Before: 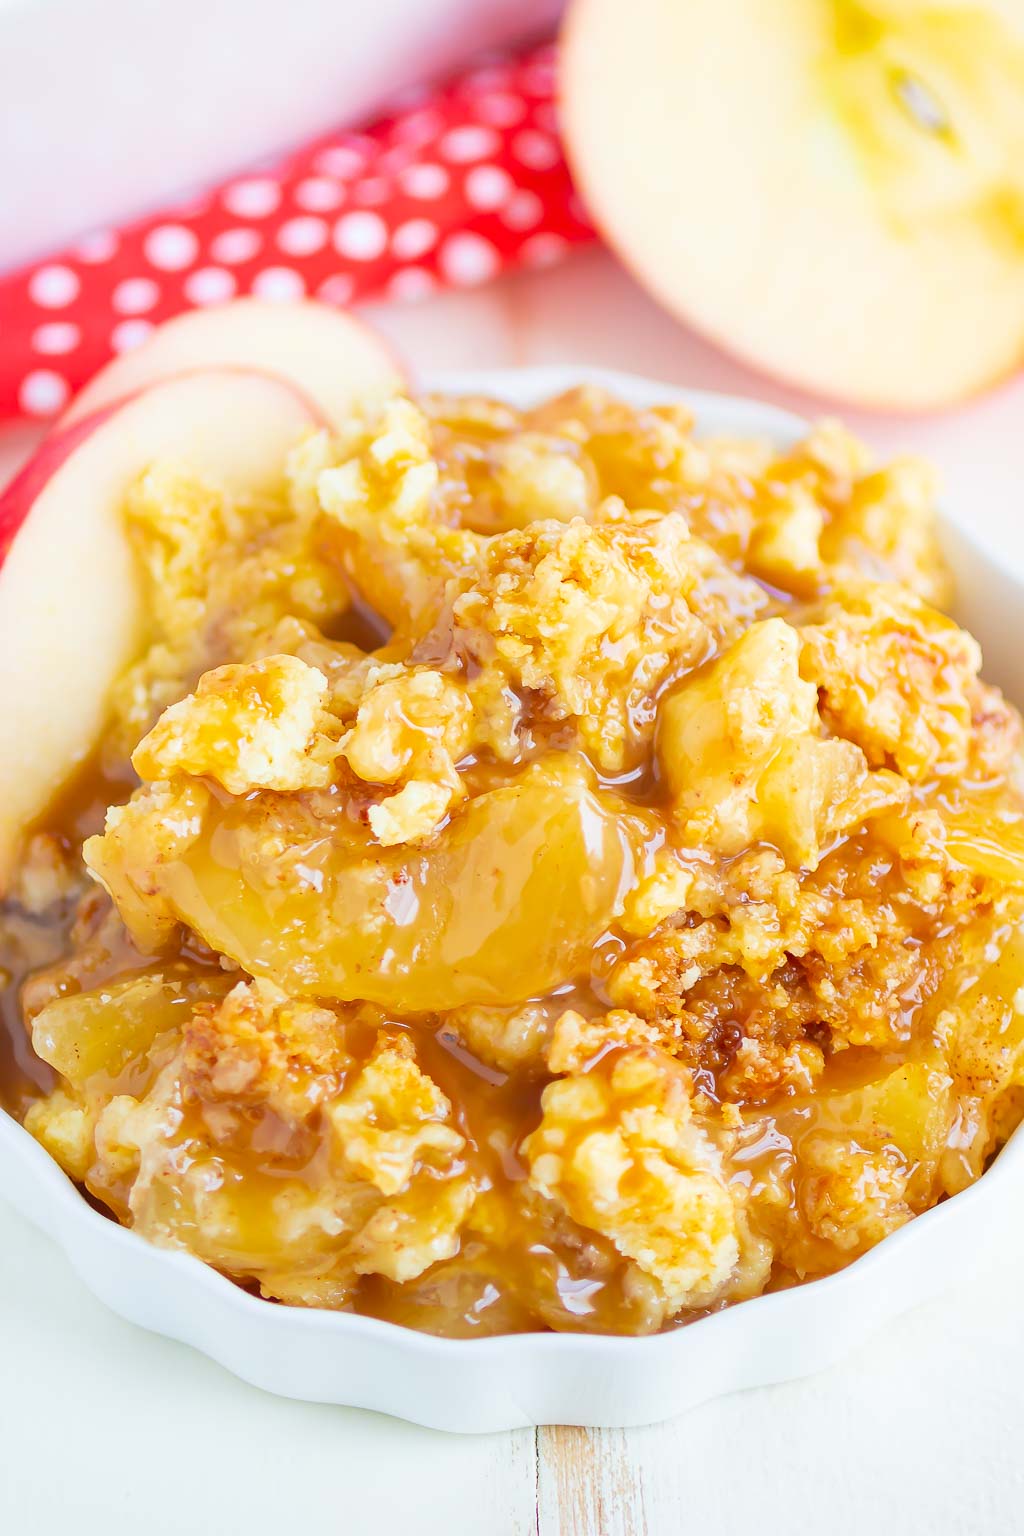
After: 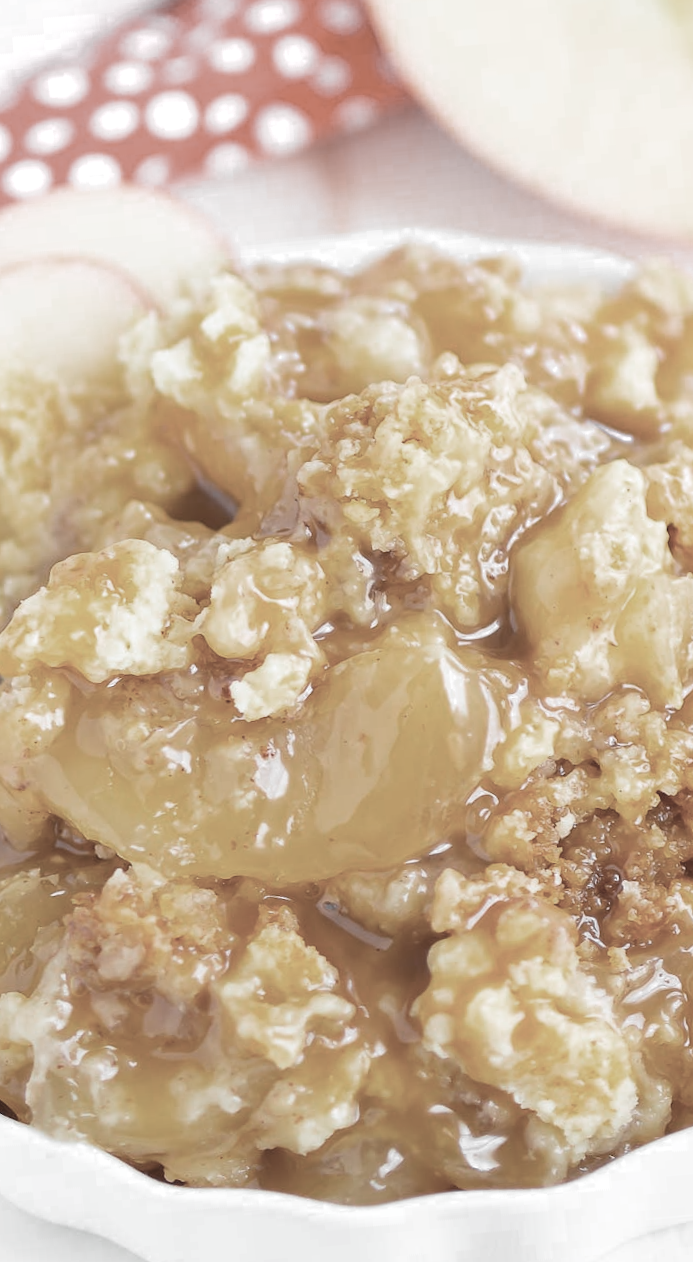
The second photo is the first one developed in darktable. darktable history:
crop and rotate: left 14.436%, right 18.898%
contrast brightness saturation: saturation -0.05
color zones: curves: ch0 [(0, 0.613) (0.01, 0.613) (0.245, 0.448) (0.498, 0.529) (0.642, 0.665) (0.879, 0.777) (0.99, 0.613)]; ch1 [(0, 0.035) (0.121, 0.189) (0.259, 0.197) (0.415, 0.061) (0.589, 0.022) (0.732, 0.022) (0.857, 0.026) (0.991, 0.053)]
rotate and perspective: rotation -5°, crop left 0.05, crop right 0.952, crop top 0.11, crop bottom 0.89
